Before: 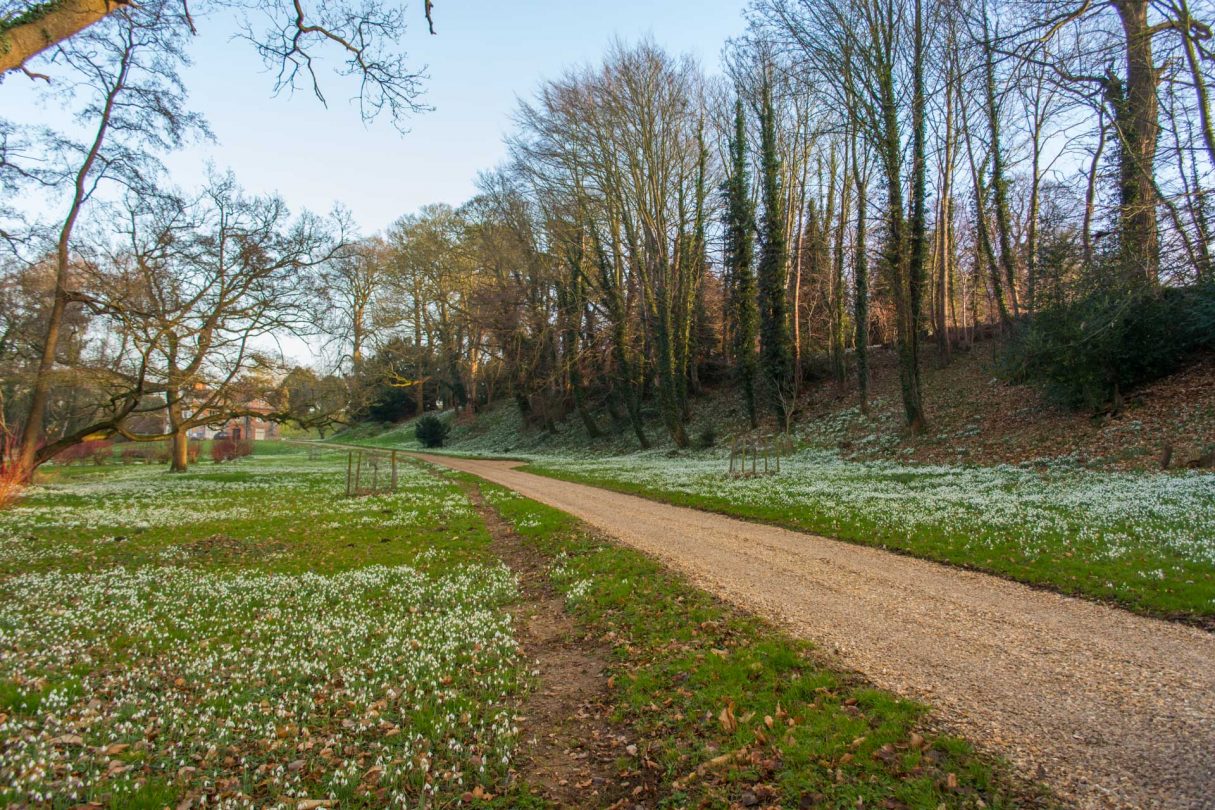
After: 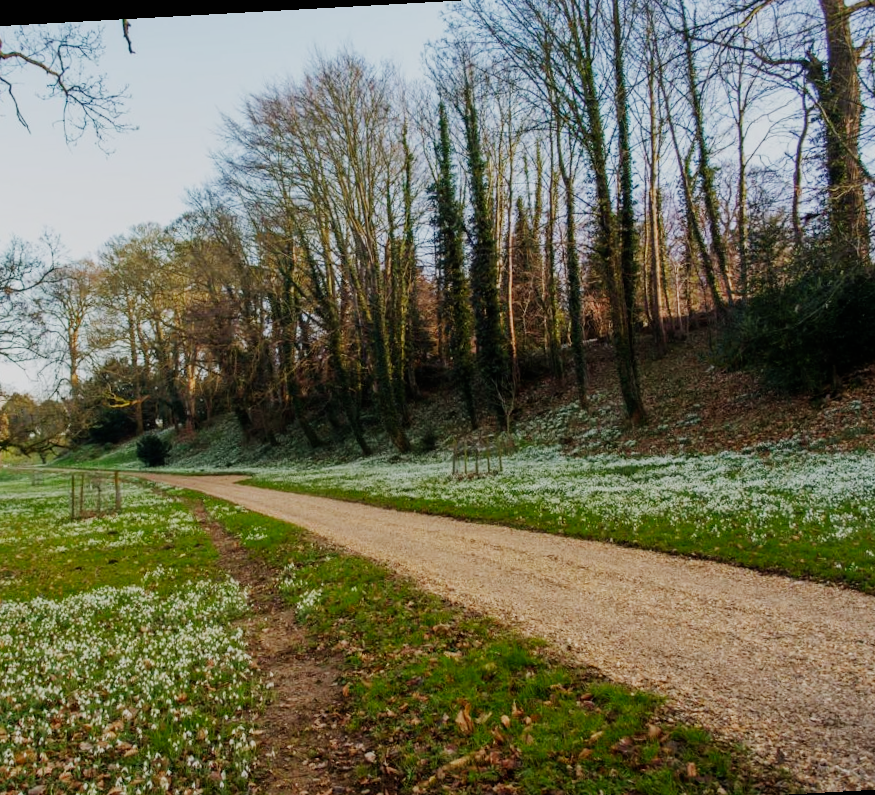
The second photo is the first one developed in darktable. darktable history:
crop and rotate: left 24.034%, top 2.838%, right 6.406%, bottom 6.299%
rotate and perspective: rotation -3.18°, automatic cropping off
sigmoid: skew -0.2, preserve hue 0%, red attenuation 0.1, red rotation 0.035, green attenuation 0.1, green rotation -0.017, blue attenuation 0.15, blue rotation -0.052, base primaries Rec2020
color correction: saturation 0.99
